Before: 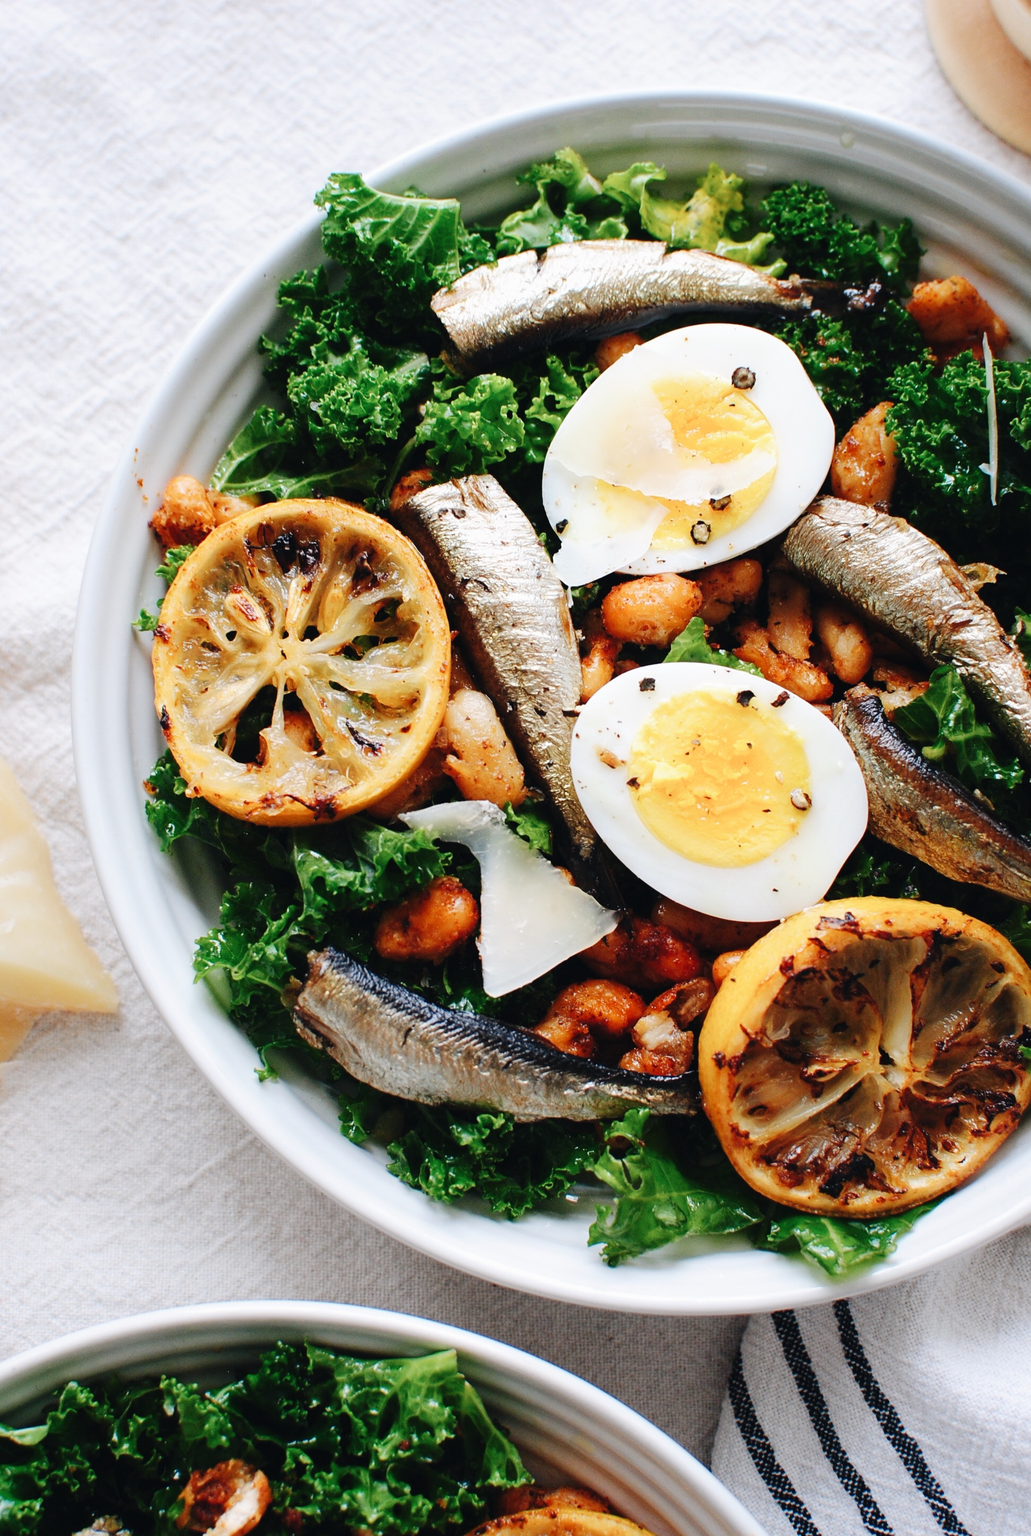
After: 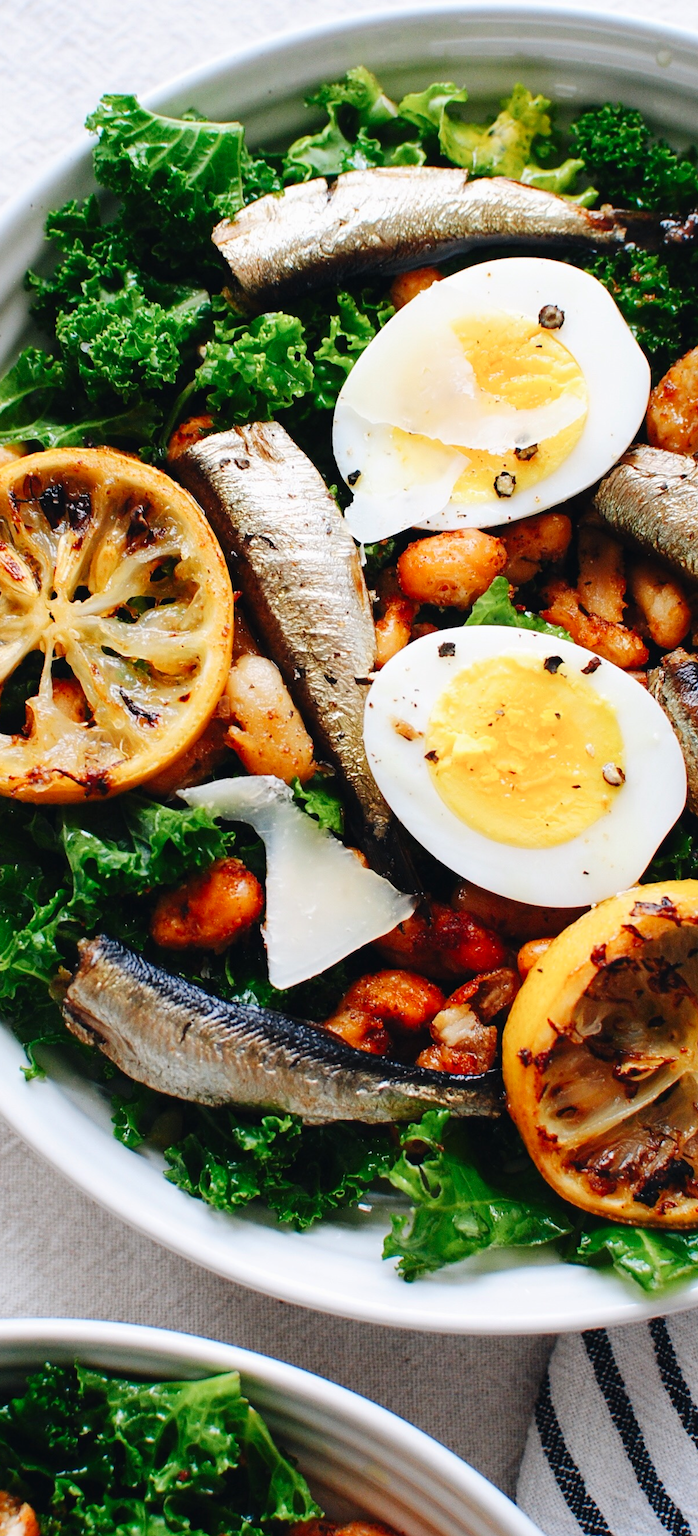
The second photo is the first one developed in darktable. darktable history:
contrast brightness saturation: contrast 0.04, saturation 0.16
crop and rotate: left 22.918%, top 5.629%, right 14.711%, bottom 2.247%
